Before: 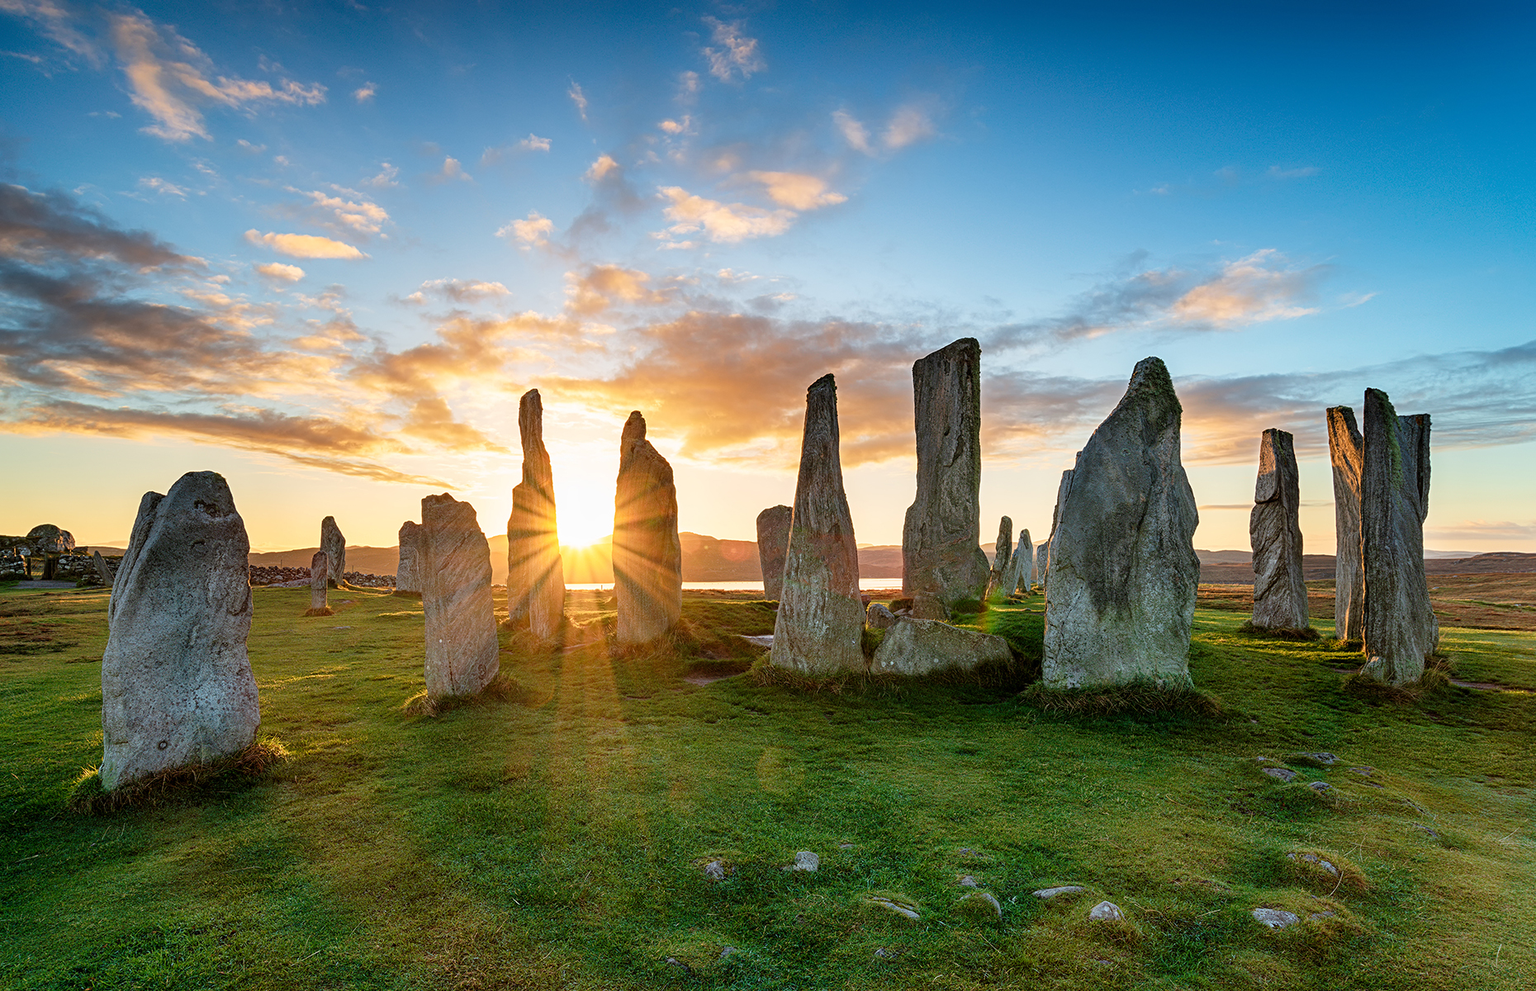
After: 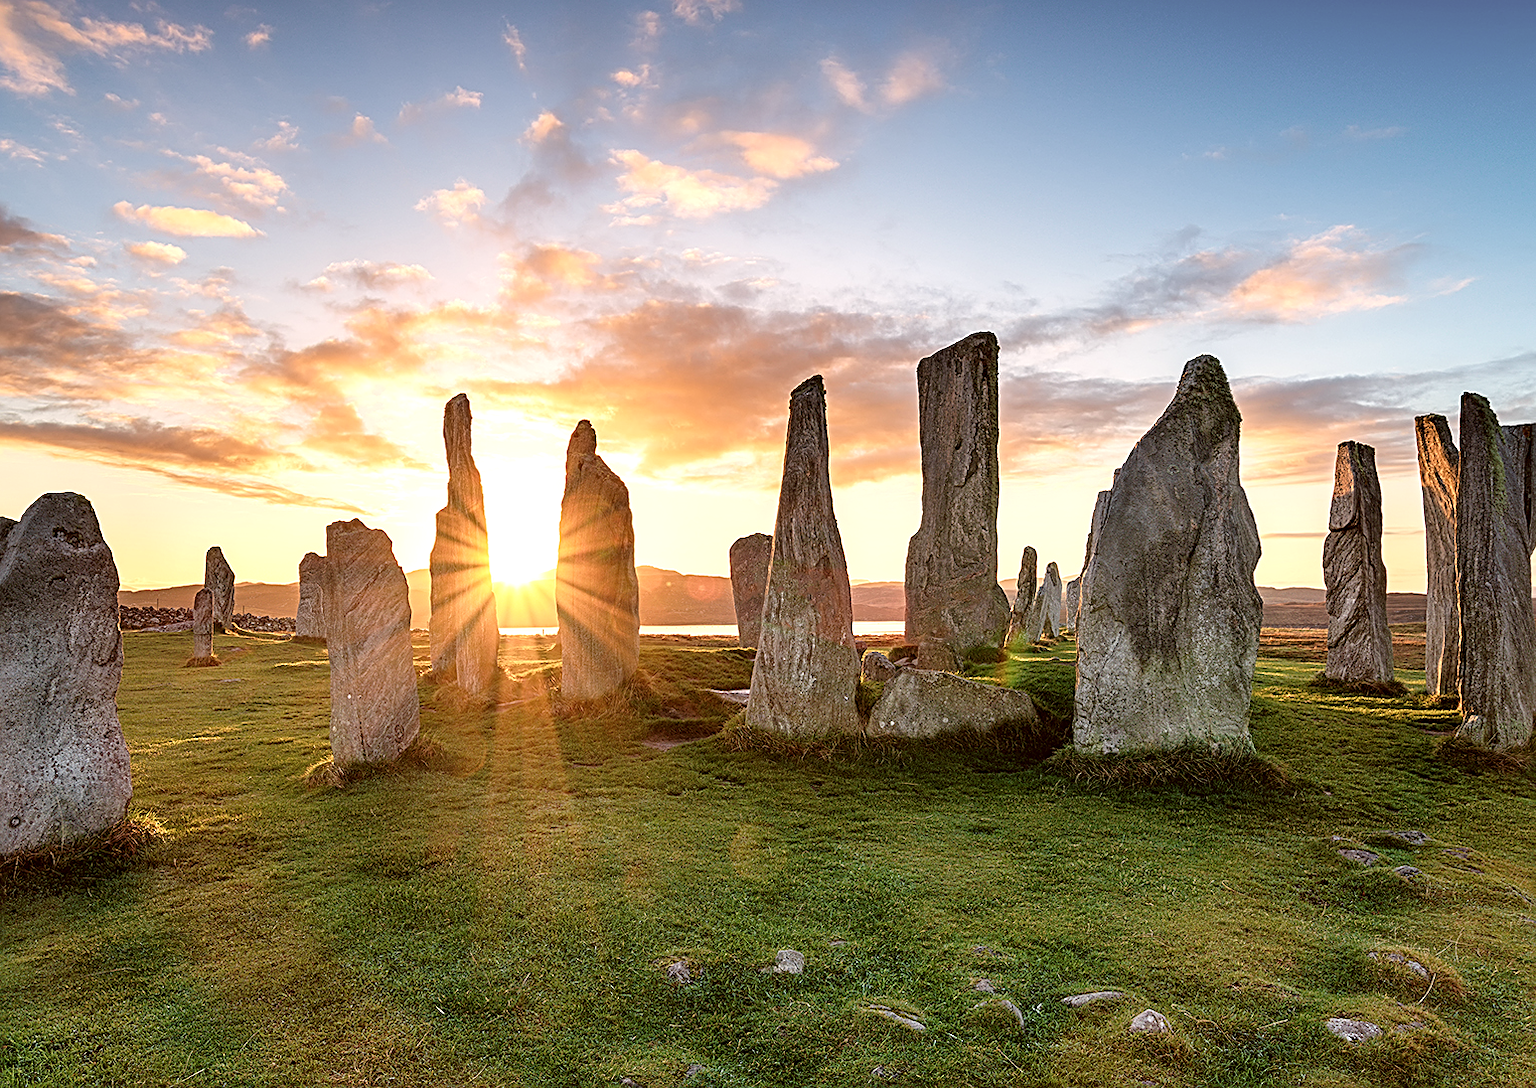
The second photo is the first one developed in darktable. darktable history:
crop: left 9.807%, top 6.253%, right 7.04%, bottom 2.365%
color correction: highlights a* 10.17, highlights b* 9.72, shadows a* 8.05, shadows b* 8.22, saturation 0.785
exposure: exposure 0.372 EV, compensate highlight preservation false
sharpen: on, module defaults
